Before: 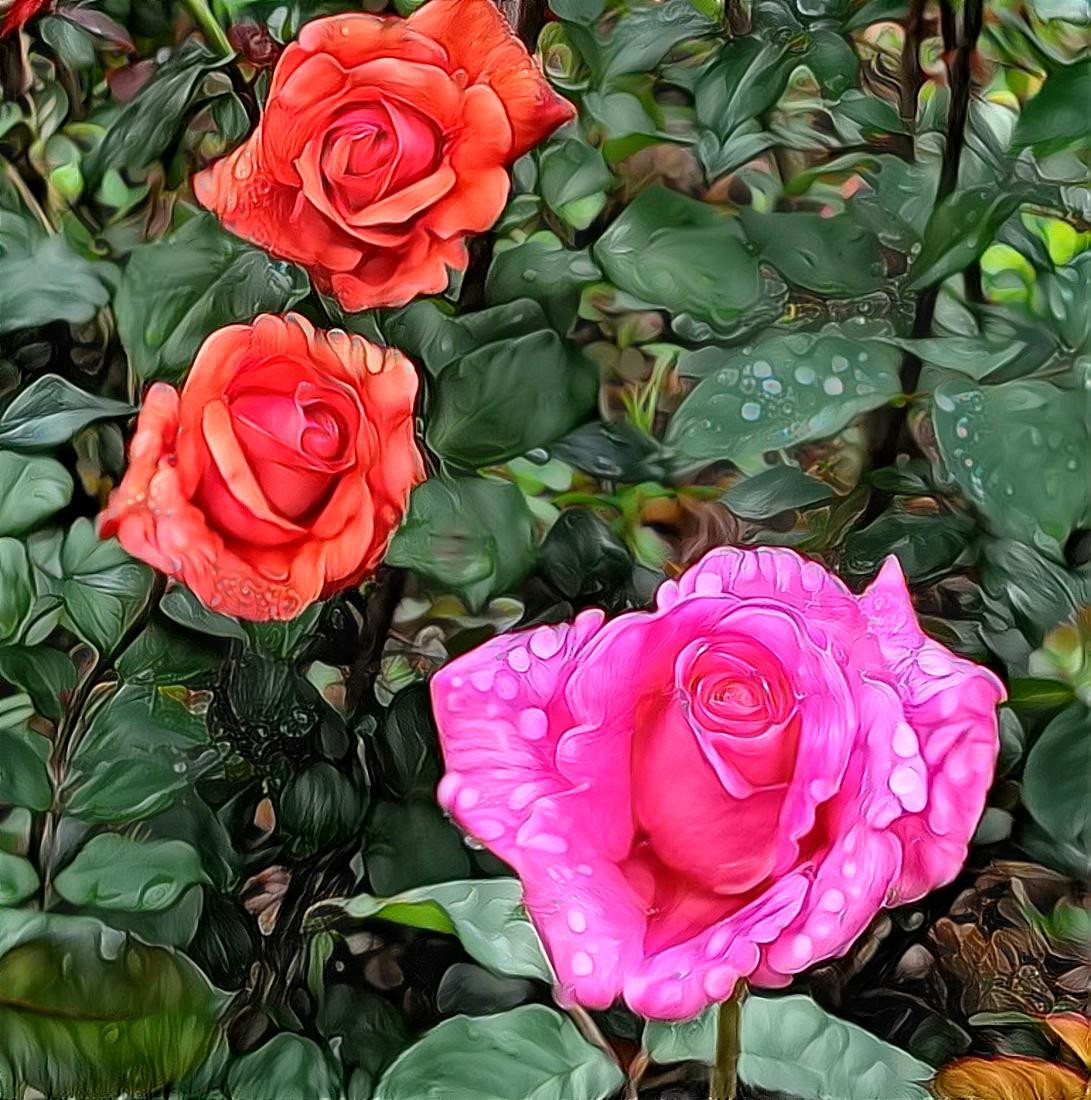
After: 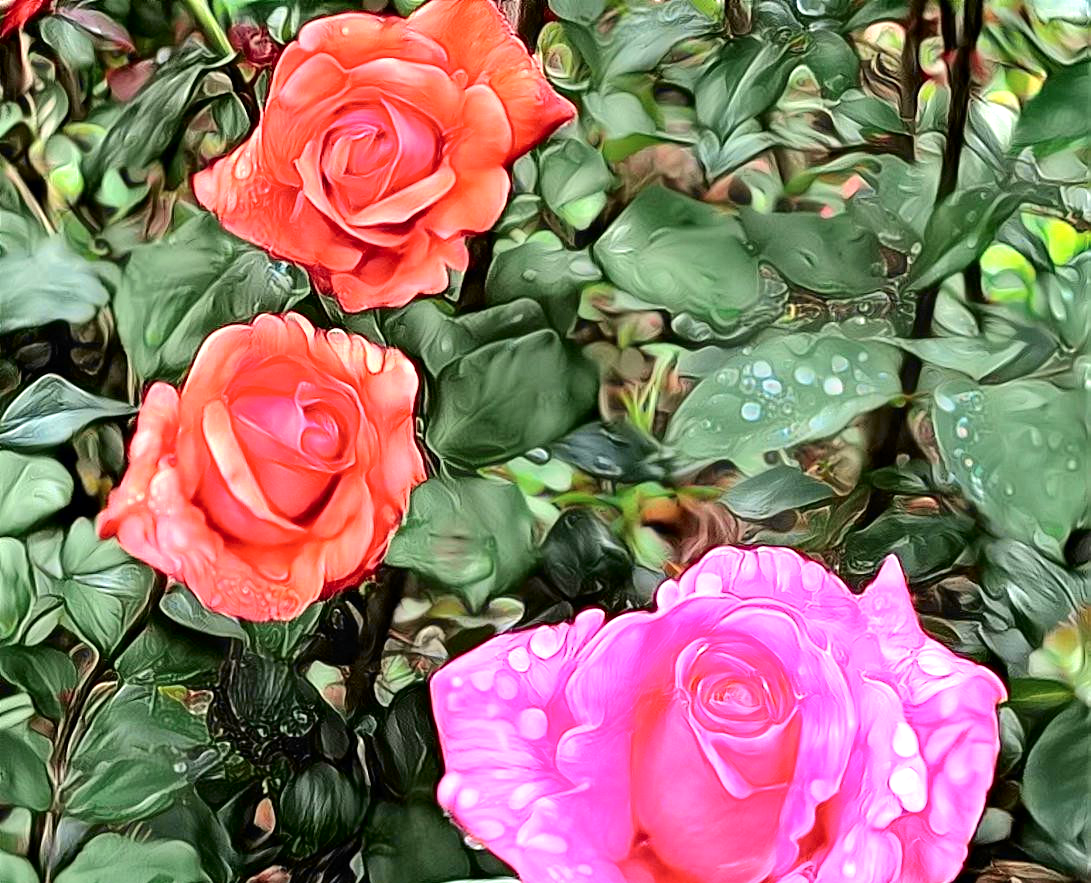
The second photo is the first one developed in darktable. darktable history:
exposure: exposure 0.935 EV, compensate highlight preservation false
crop: bottom 19.644%
tone curve: curves: ch0 [(0.003, 0) (0.066, 0.031) (0.163, 0.112) (0.264, 0.238) (0.395, 0.408) (0.517, 0.56) (0.684, 0.734) (0.791, 0.814) (1, 1)]; ch1 [(0, 0) (0.164, 0.115) (0.337, 0.332) (0.39, 0.398) (0.464, 0.461) (0.501, 0.5) (0.507, 0.5) (0.534, 0.532) (0.577, 0.59) (0.652, 0.681) (0.733, 0.749) (0.811, 0.796) (1, 1)]; ch2 [(0, 0) (0.337, 0.382) (0.464, 0.476) (0.501, 0.5) (0.527, 0.54) (0.551, 0.565) (0.6, 0.59) (0.687, 0.675) (1, 1)], color space Lab, independent channels, preserve colors none
